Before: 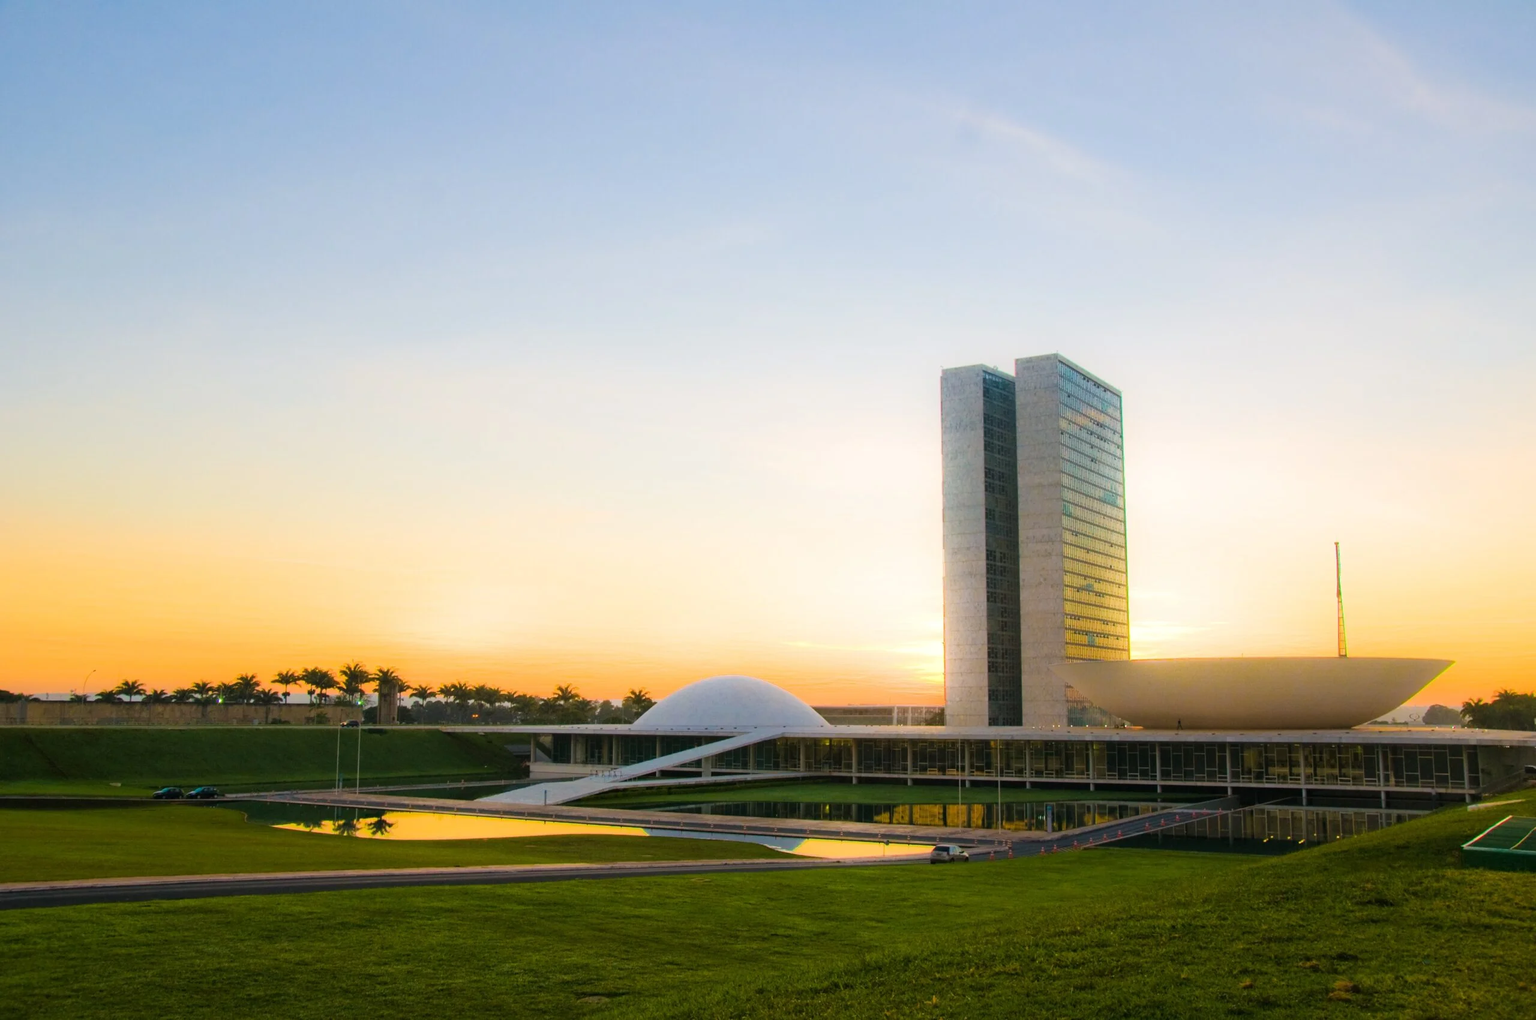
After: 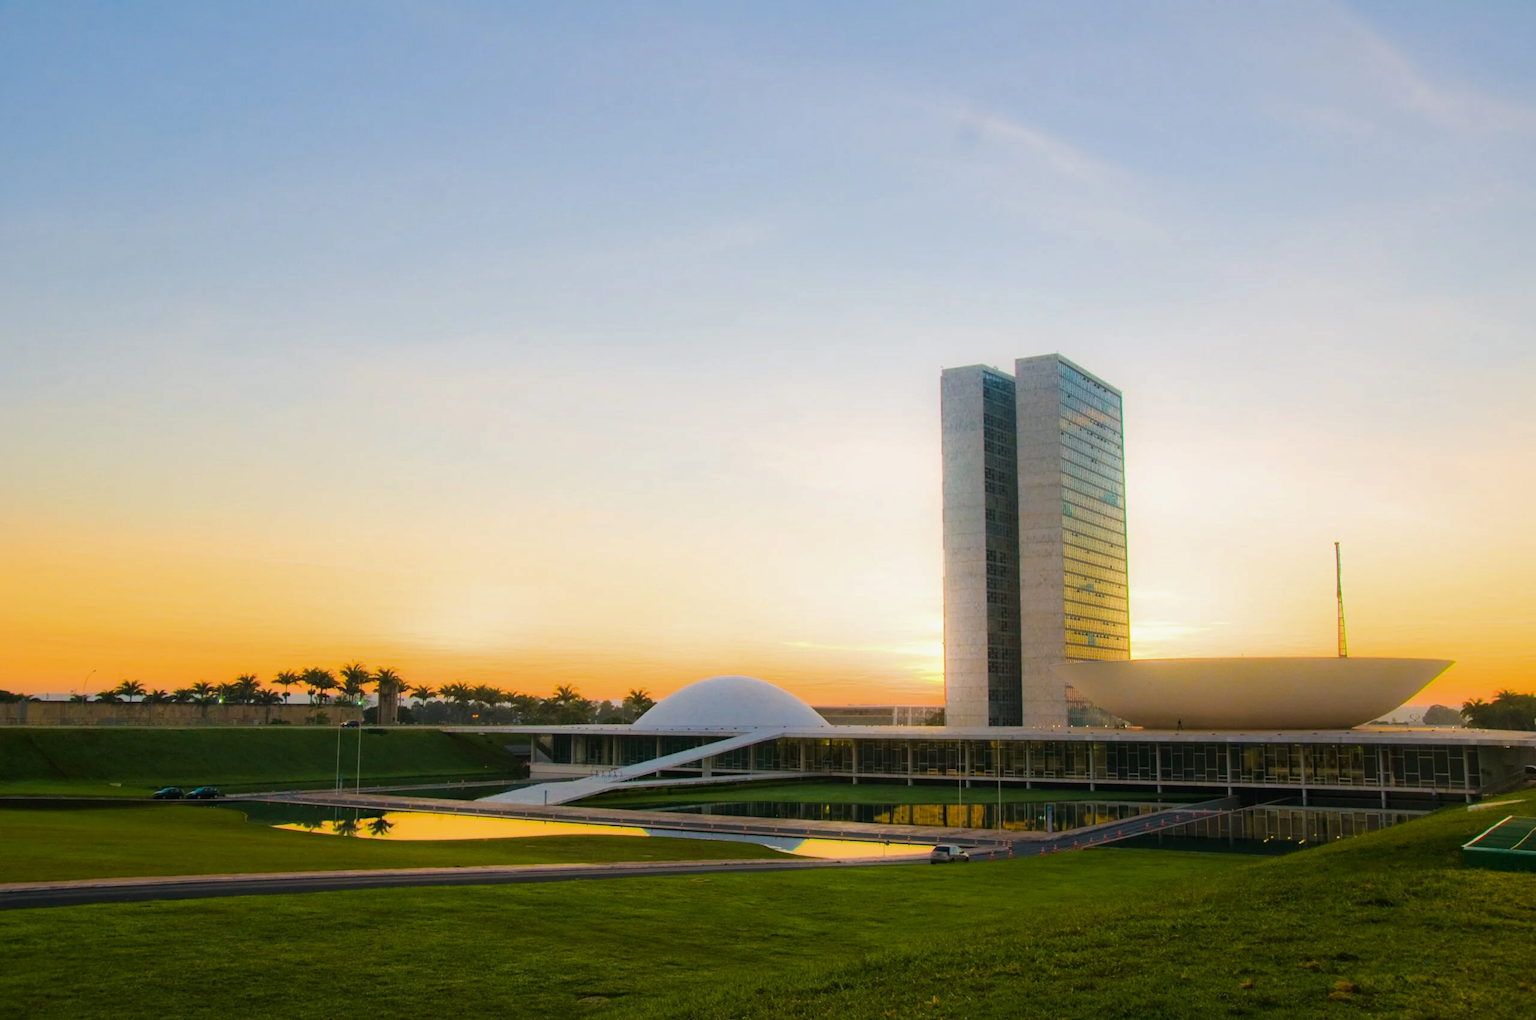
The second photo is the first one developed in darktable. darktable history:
shadows and highlights: shadows -20.14, white point adjustment -1.98, highlights -34.8, highlights color adjustment 42.17%
